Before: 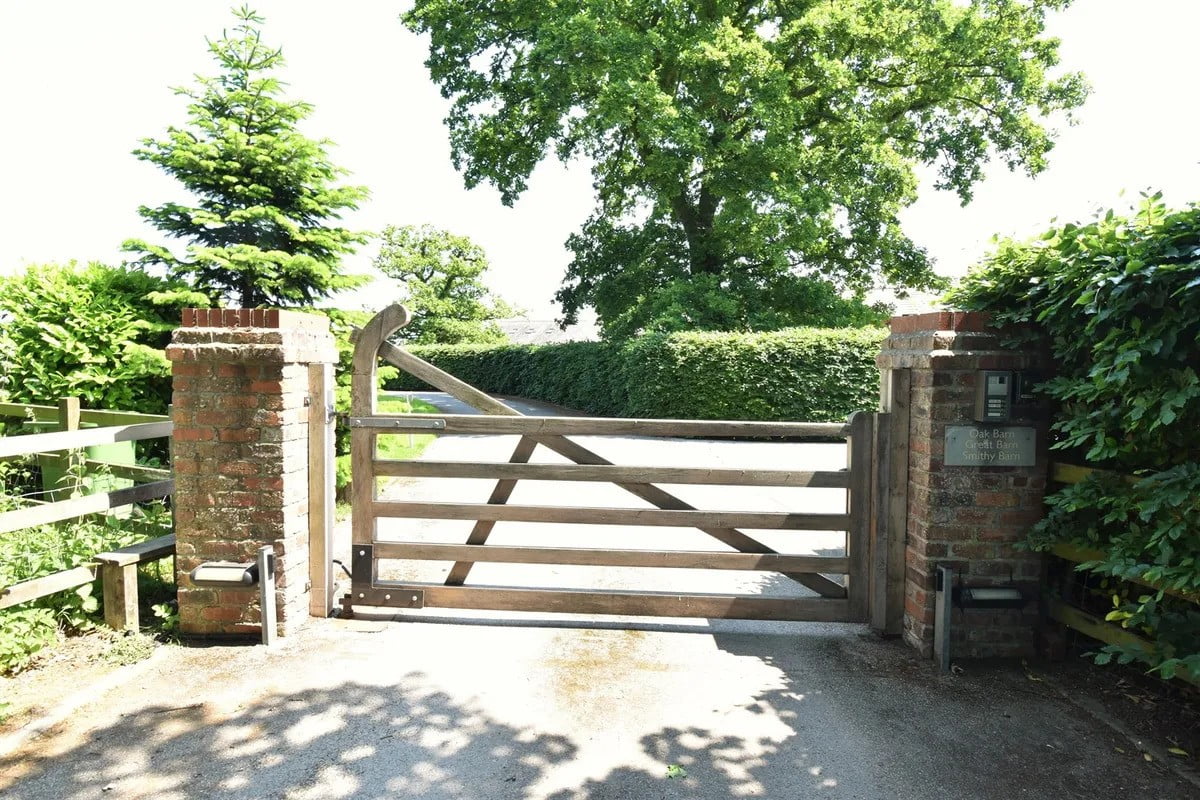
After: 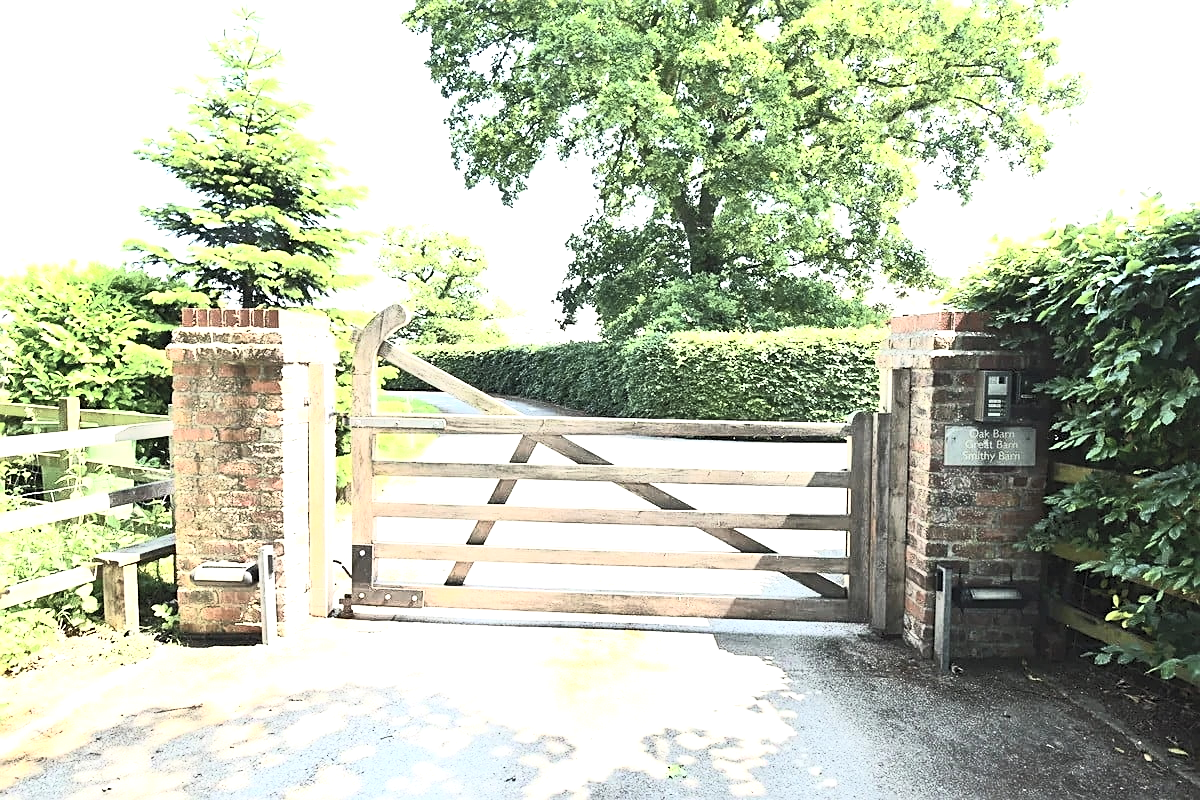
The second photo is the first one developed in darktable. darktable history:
sharpen: on, module defaults
tone equalizer: -8 EV -0.417 EV, -7 EV -0.389 EV, -6 EV -0.333 EV, -5 EV -0.222 EV, -3 EV 0.222 EV, -2 EV 0.333 EV, -1 EV 0.389 EV, +0 EV 0.417 EV, edges refinement/feathering 500, mask exposure compensation -1.57 EV, preserve details no
exposure: exposure 0.6 EV, compensate highlight preservation false
contrast brightness saturation: contrast 0.43, brightness 0.56, saturation -0.19
